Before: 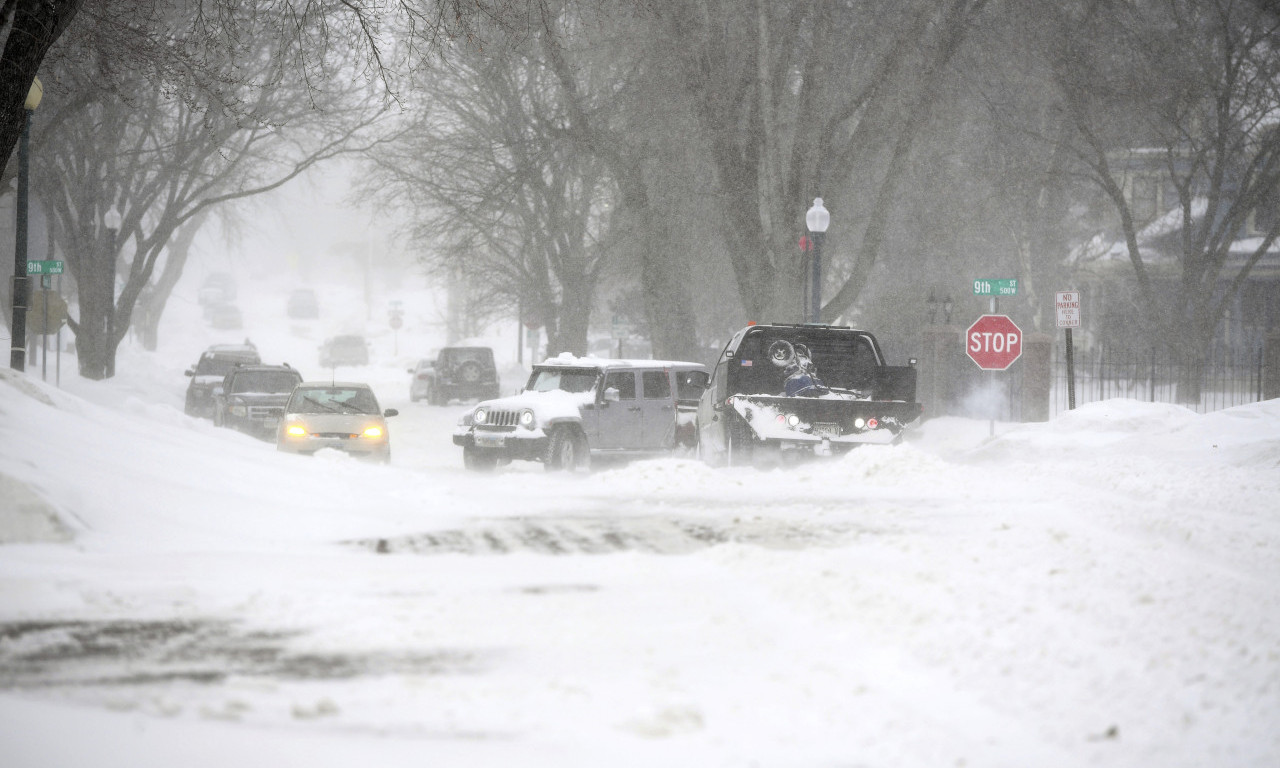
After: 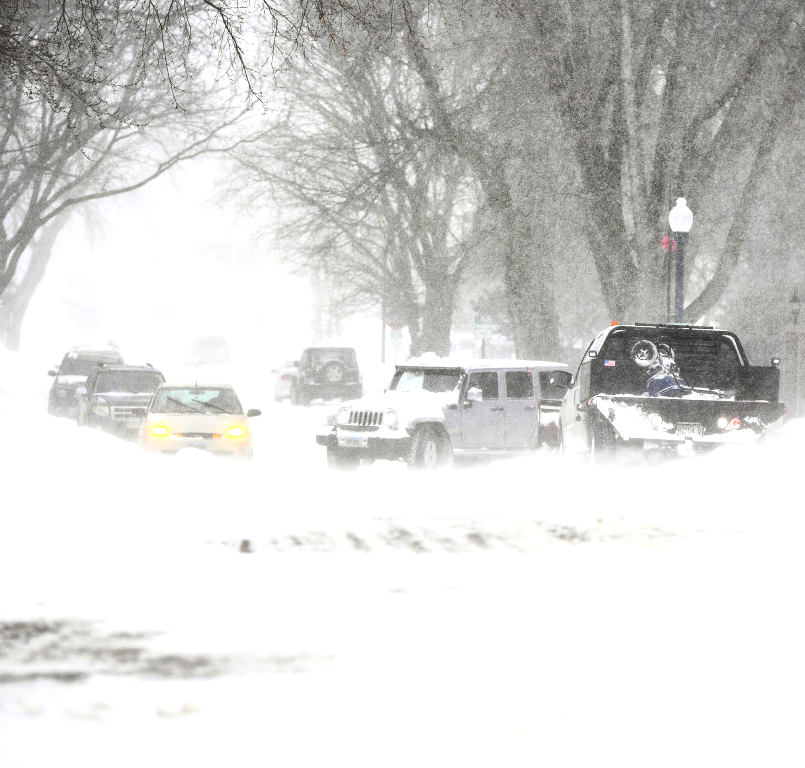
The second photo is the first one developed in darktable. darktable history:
local contrast: mode bilateral grid, contrast 19, coarseness 50, detail 133%, midtone range 0.2
color balance rgb: perceptual saturation grading › global saturation 30.262%, perceptual brilliance grading › global brilliance 11.414%
crop: left 10.753%, right 26.351%
contrast brightness saturation: contrast 0.281
